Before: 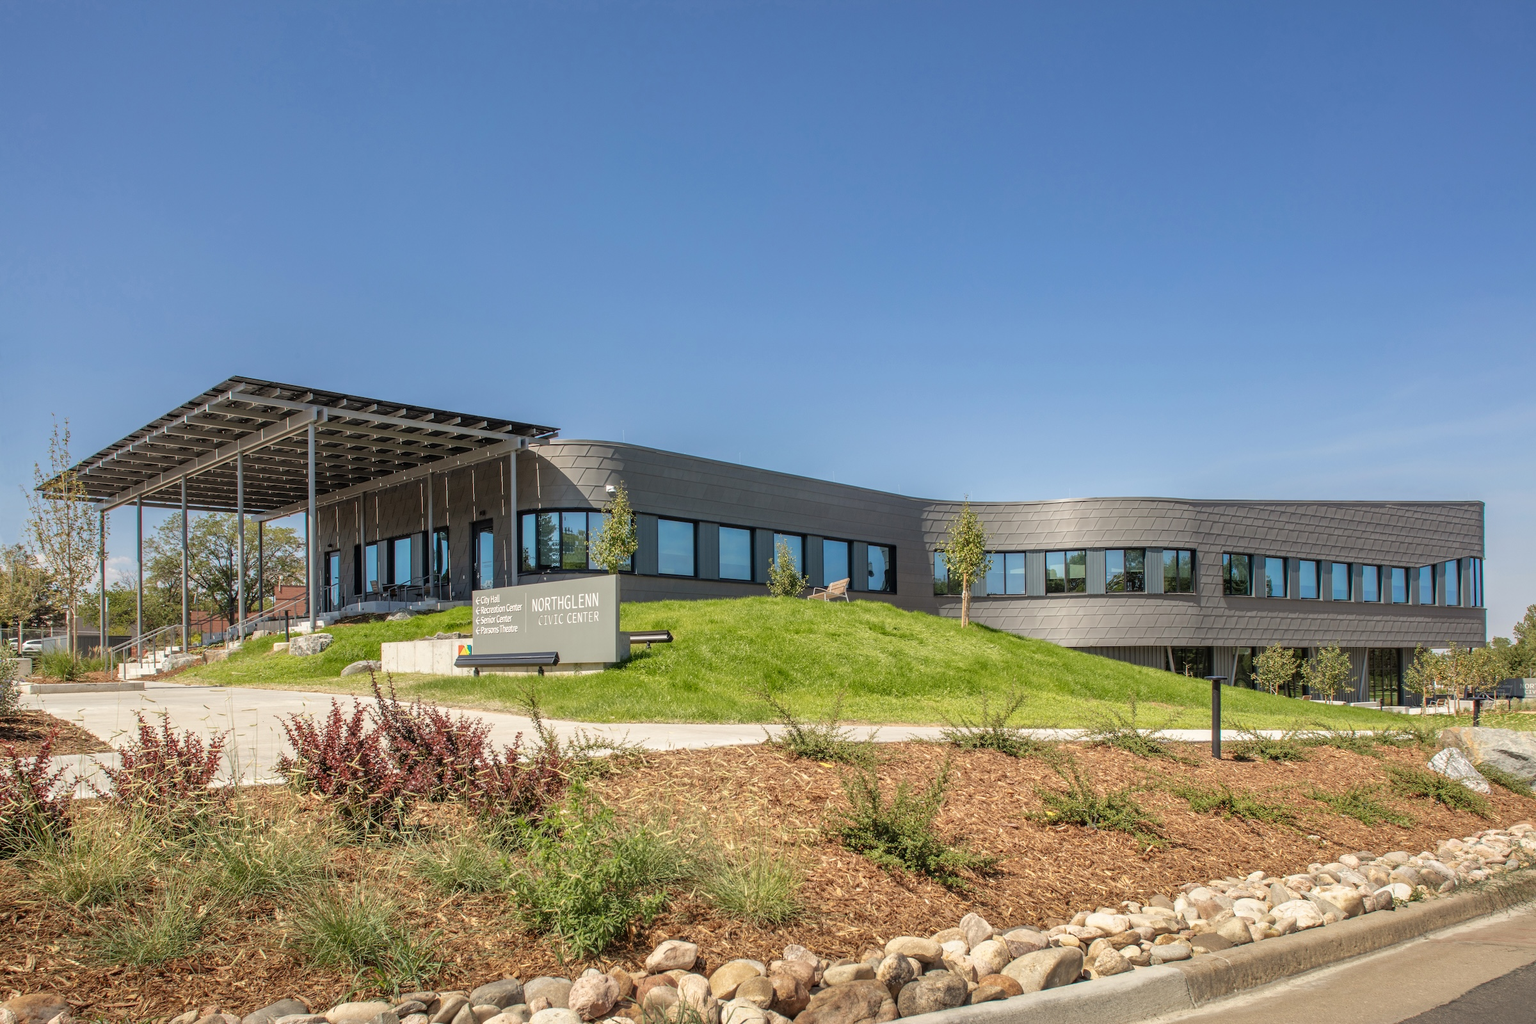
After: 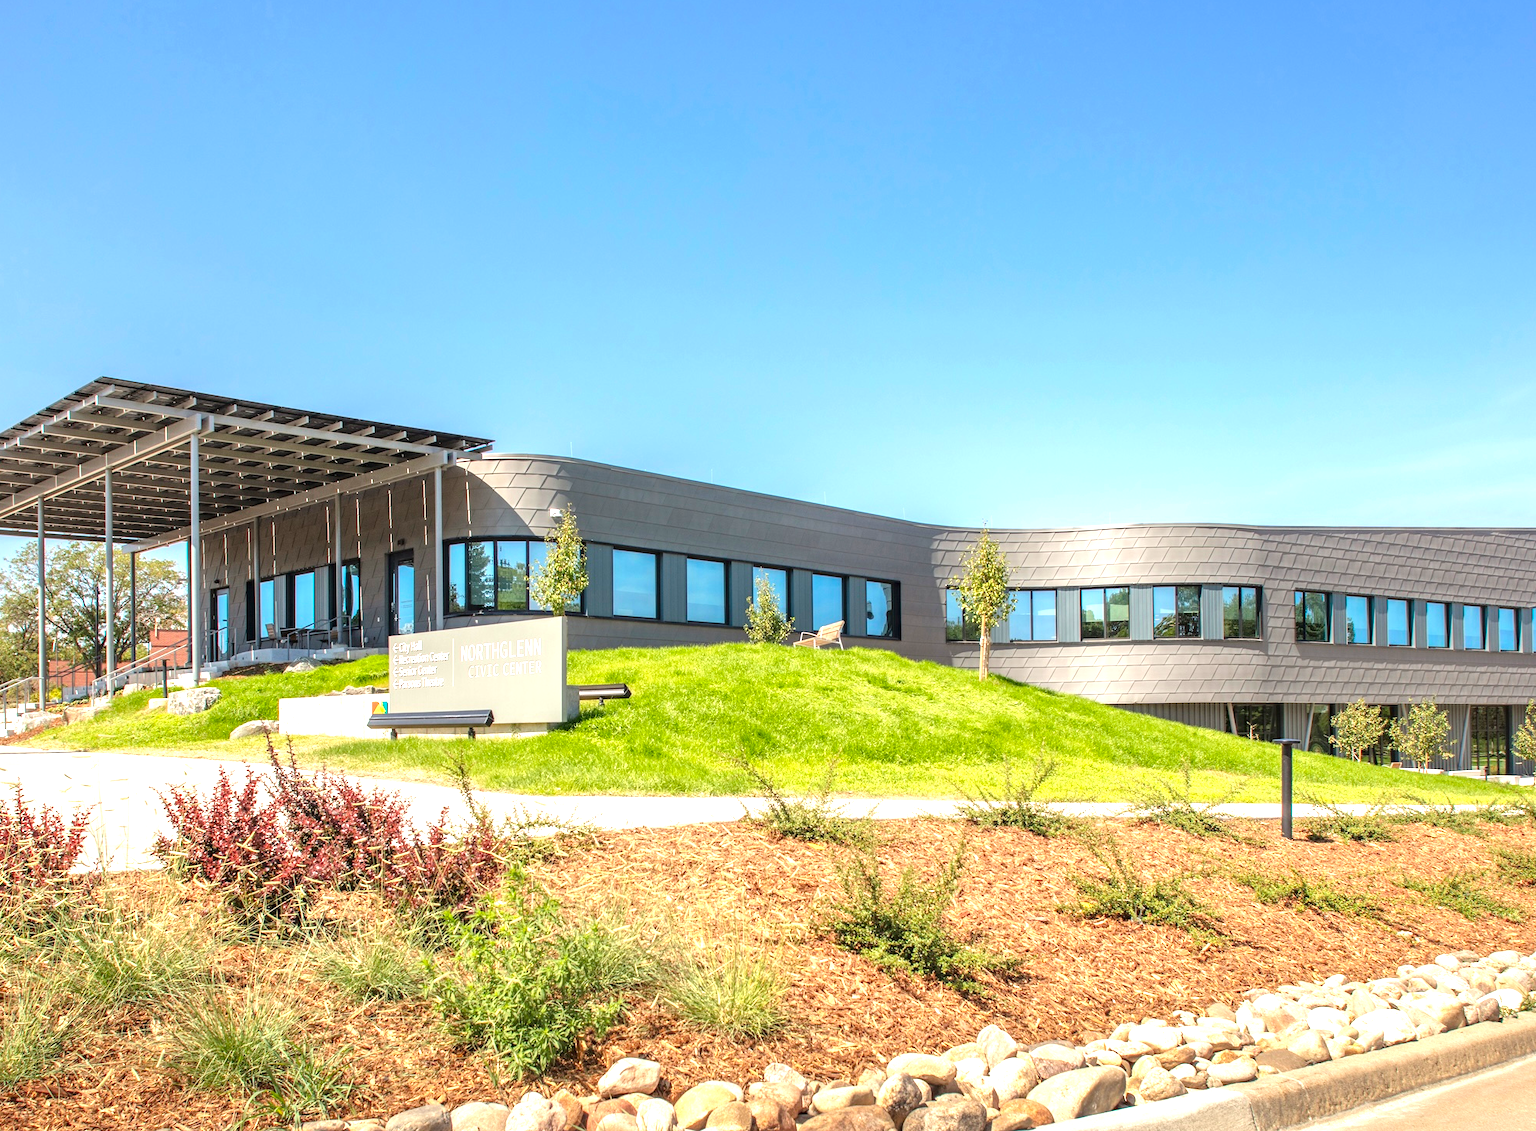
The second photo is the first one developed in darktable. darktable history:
crop: left 9.807%, top 6.259%, right 7.334%, bottom 2.177%
exposure: black level correction 0, exposure 1.1 EV, compensate highlight preservation false
